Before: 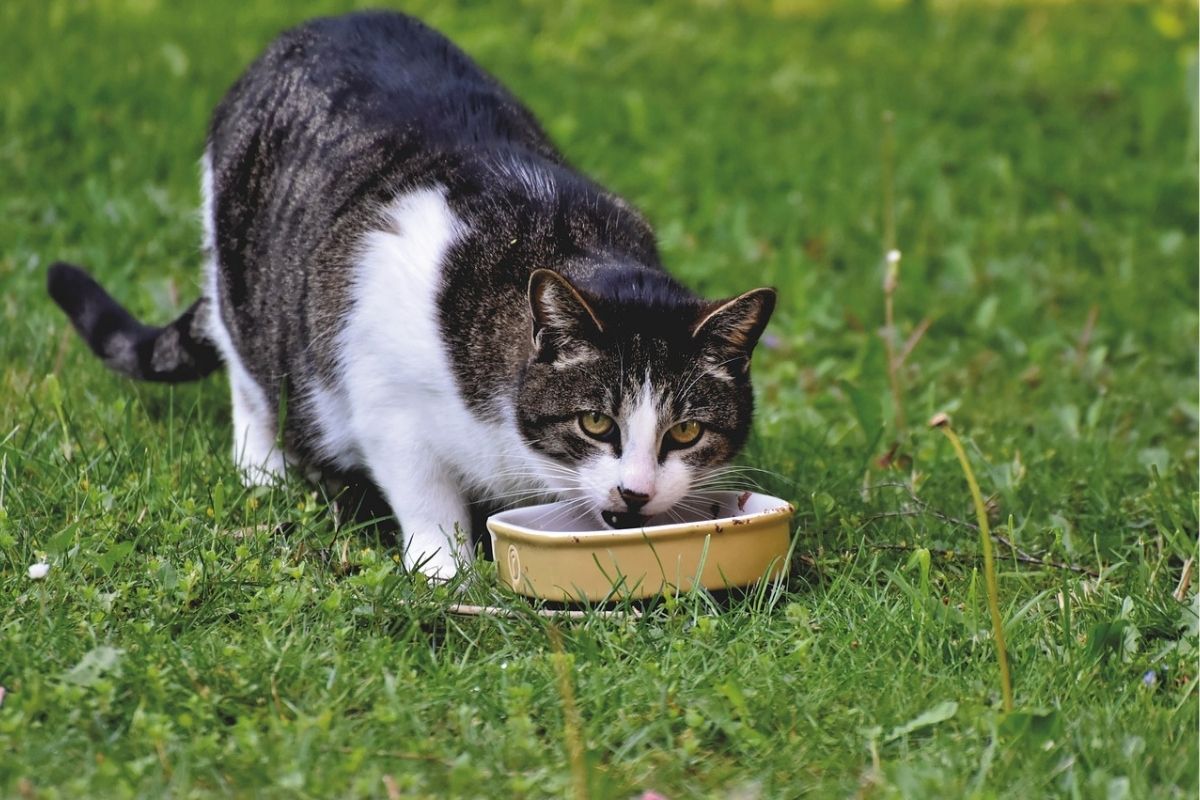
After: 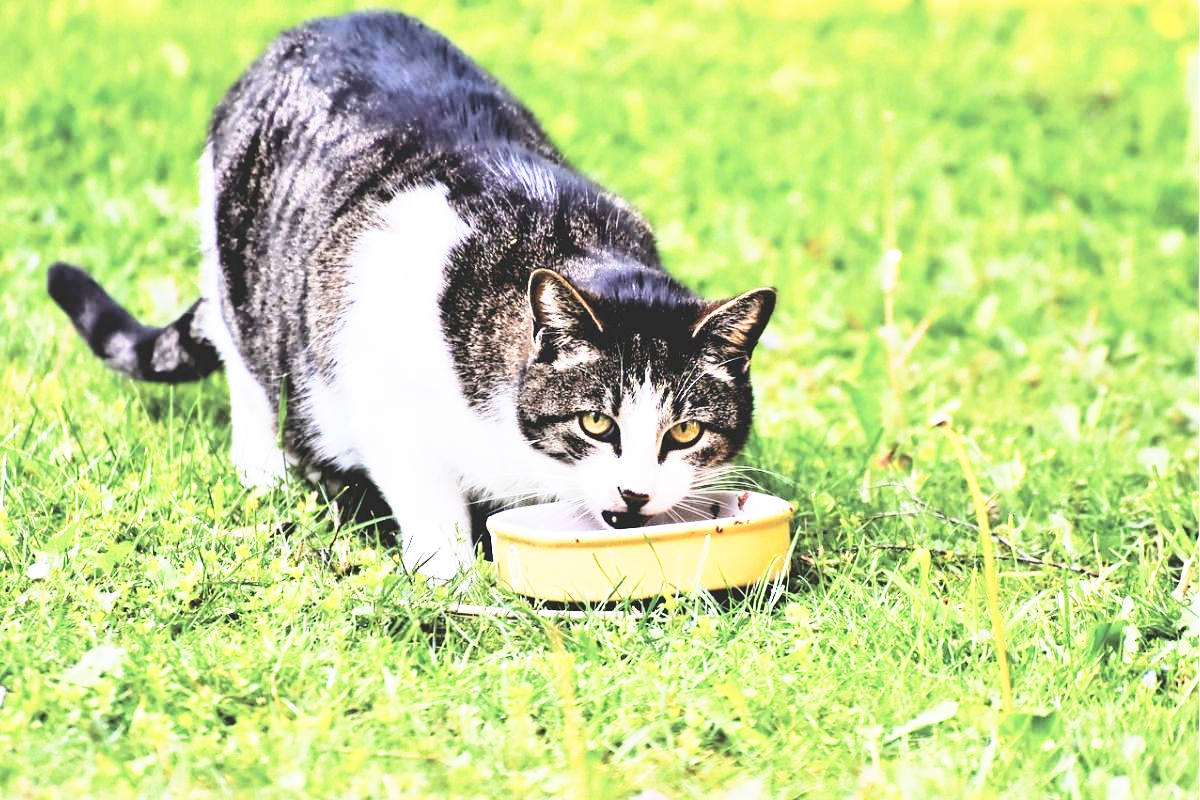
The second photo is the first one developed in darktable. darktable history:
contrast brightness saturation: contrast 0.006, saturation -0.053
tone equalizer: -7 EV 0.159 EV, -6 EV 0.591 EV, -5 EV 1.17 EV, -4 EV 1.37 EV, -3 EV 1.12 EV, -2 EV 0.6 EV, -1 EV 0.147 EV, edges refinement/feathering 500, mask exposure compensation -1.57 EV, preserve details no
base curve: curves: ch0 [(0, 0) (0.495, 0.917) (1, 1)], preserve colors none
